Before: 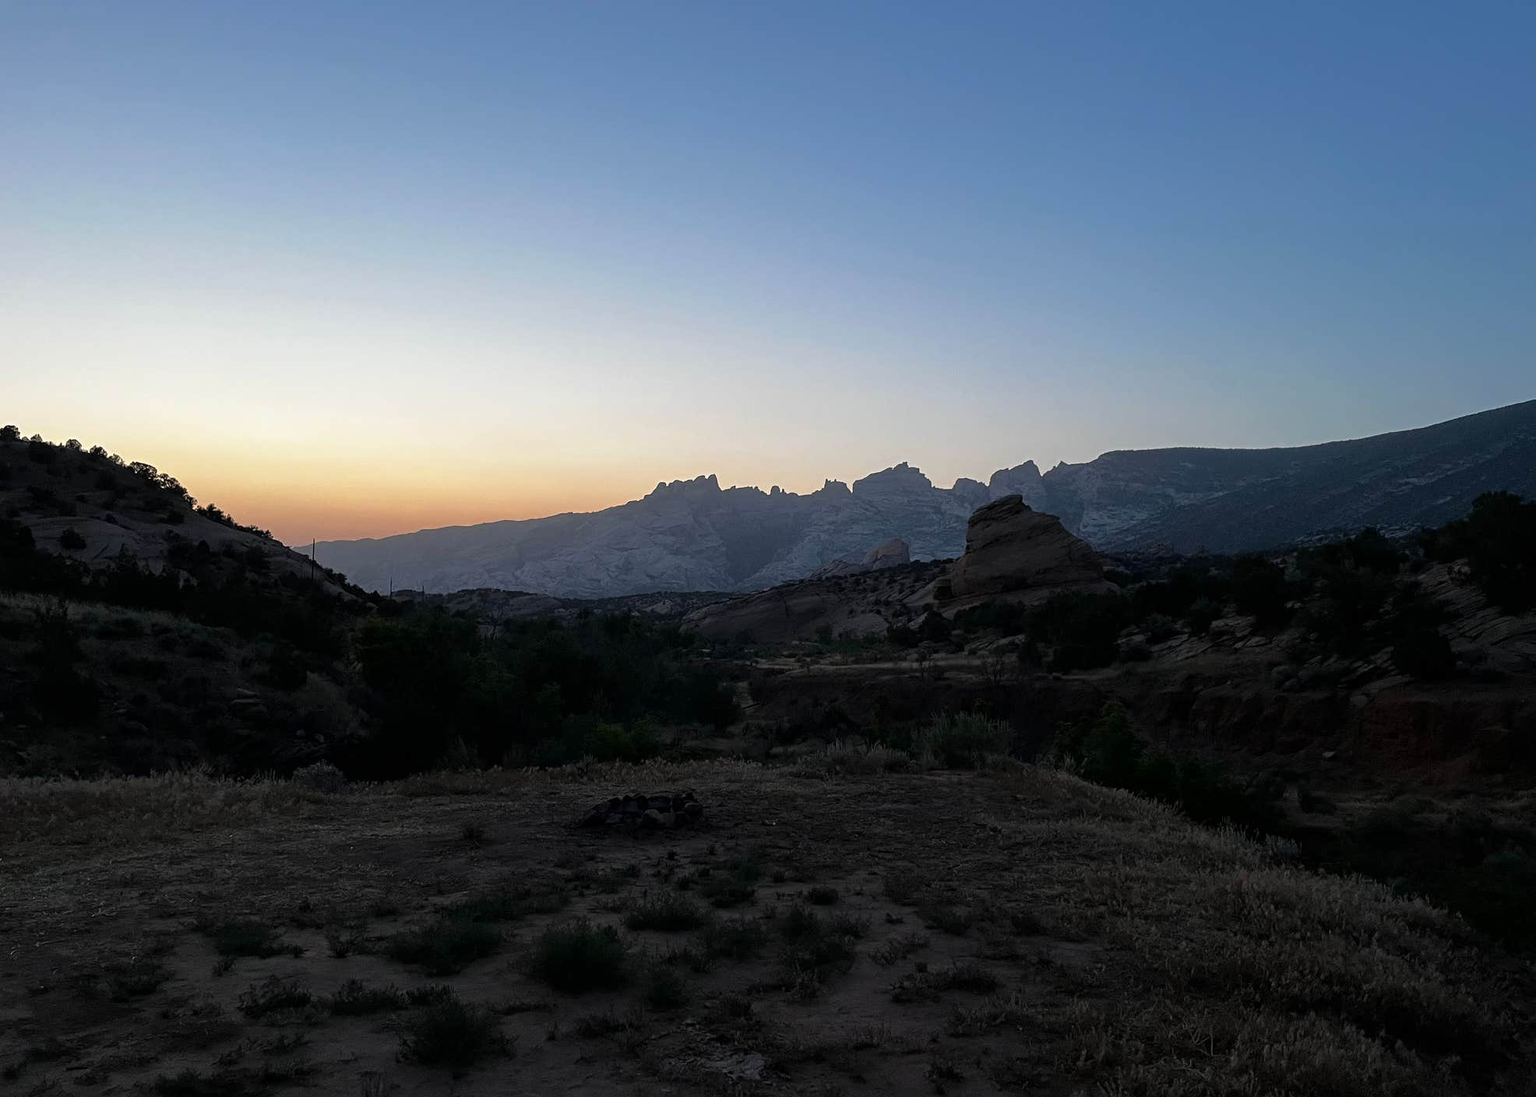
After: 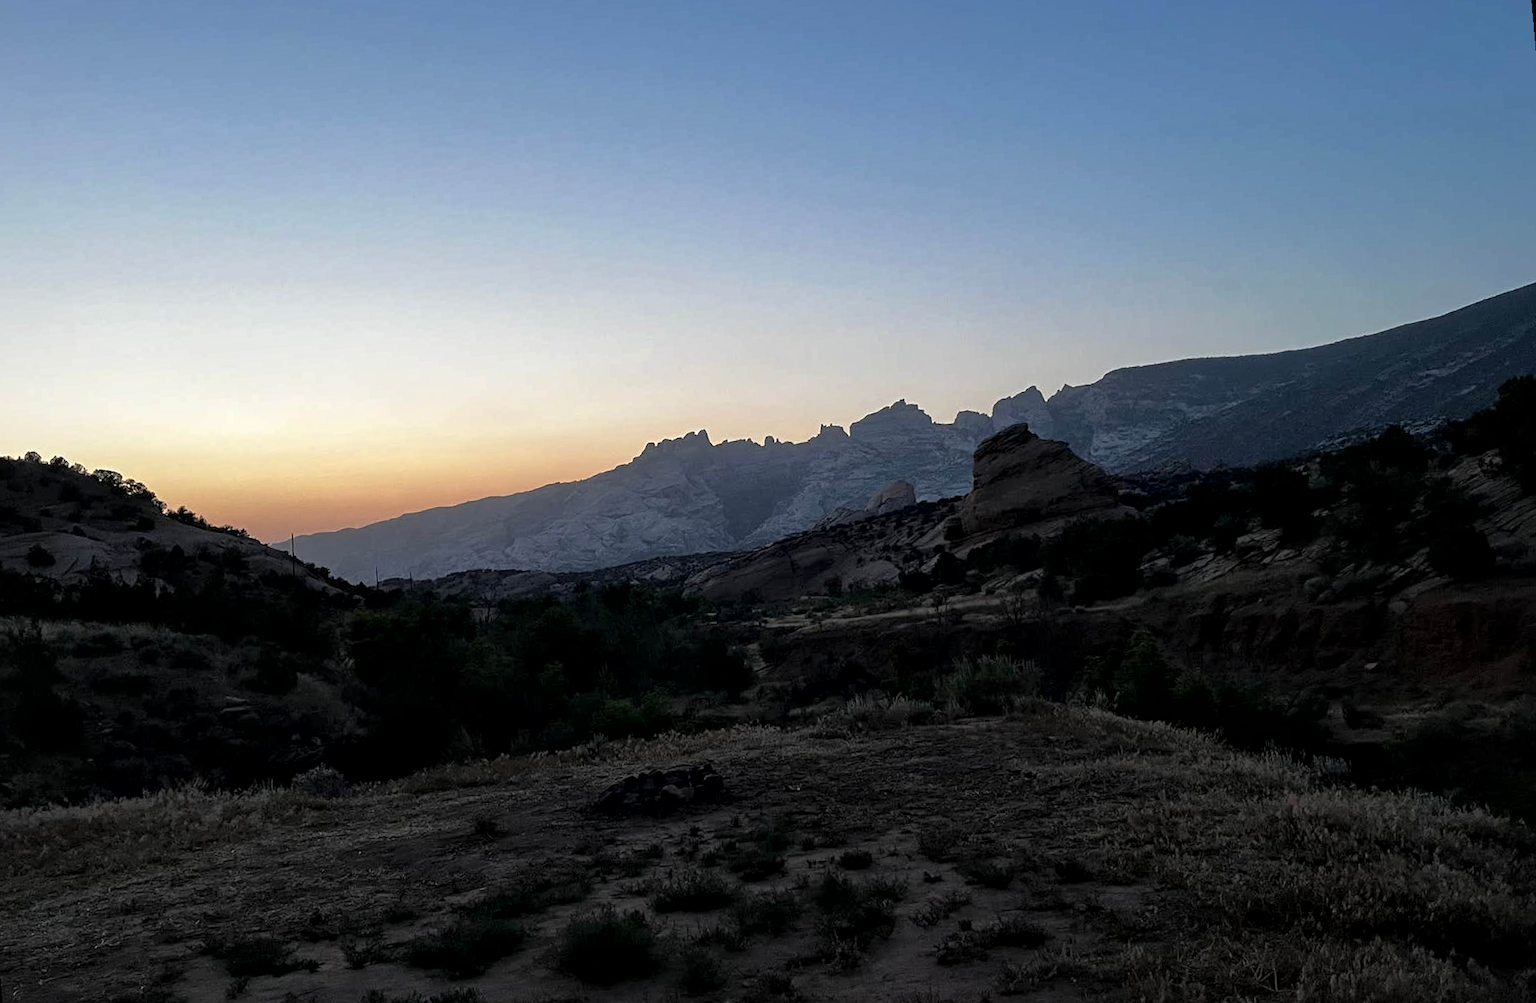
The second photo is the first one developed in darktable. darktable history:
rotate and perspective: rotation -5°, crop left 0.05, crop right 0.952, crop top 0.11, crop bottom 0.89
local contrast: mode bilateral grid, contrast 20, coarseness 50, detail 150%, midtone range 0.2
